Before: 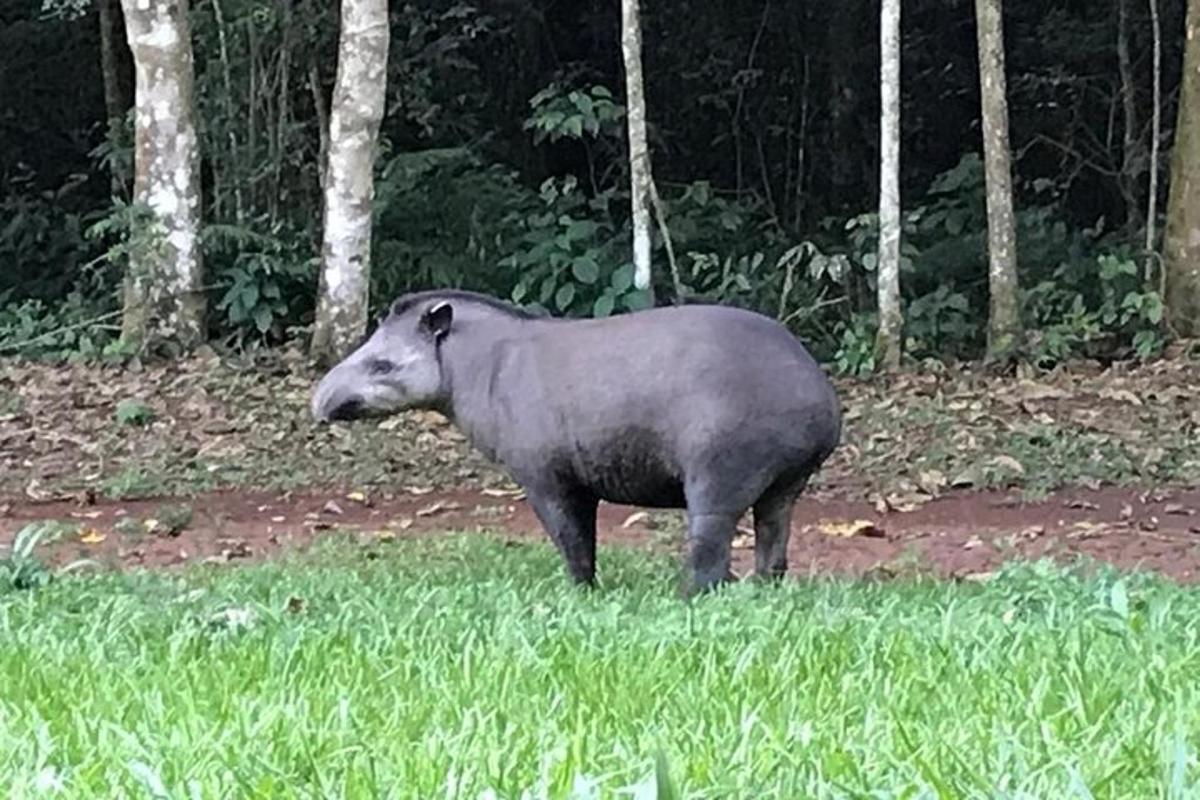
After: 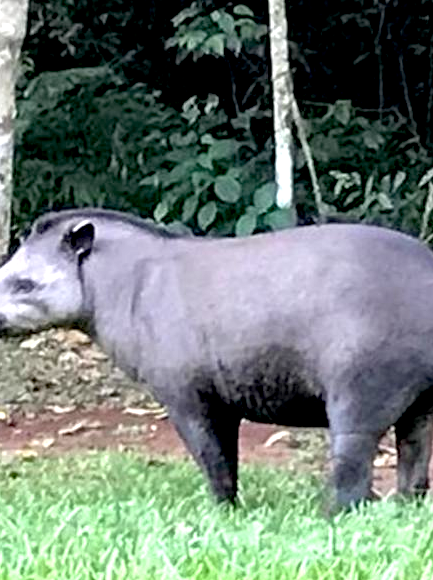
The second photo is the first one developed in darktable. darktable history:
crop and rotate: left 29.892%, top 10.159%, right 34.004%, bottom 17.34%
exposure: black level correction 0.011, exposure 0.697 EV, compensate highlight preservation false
